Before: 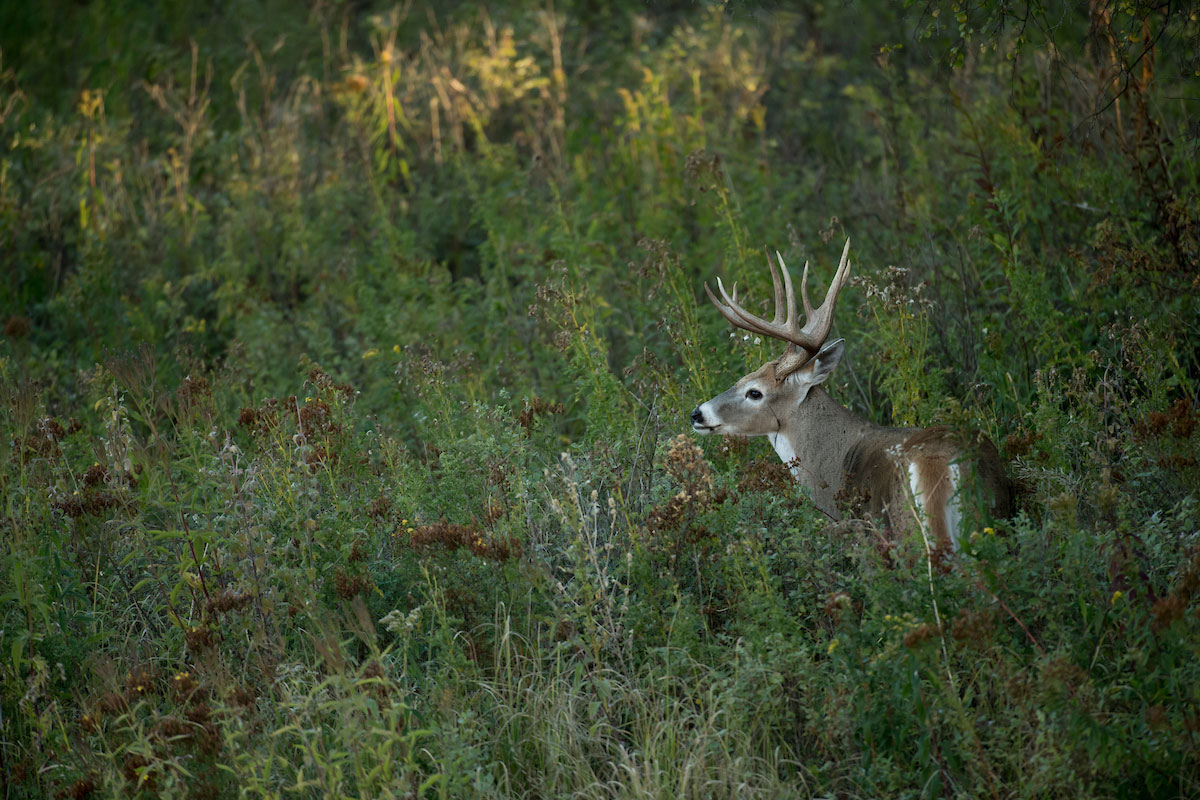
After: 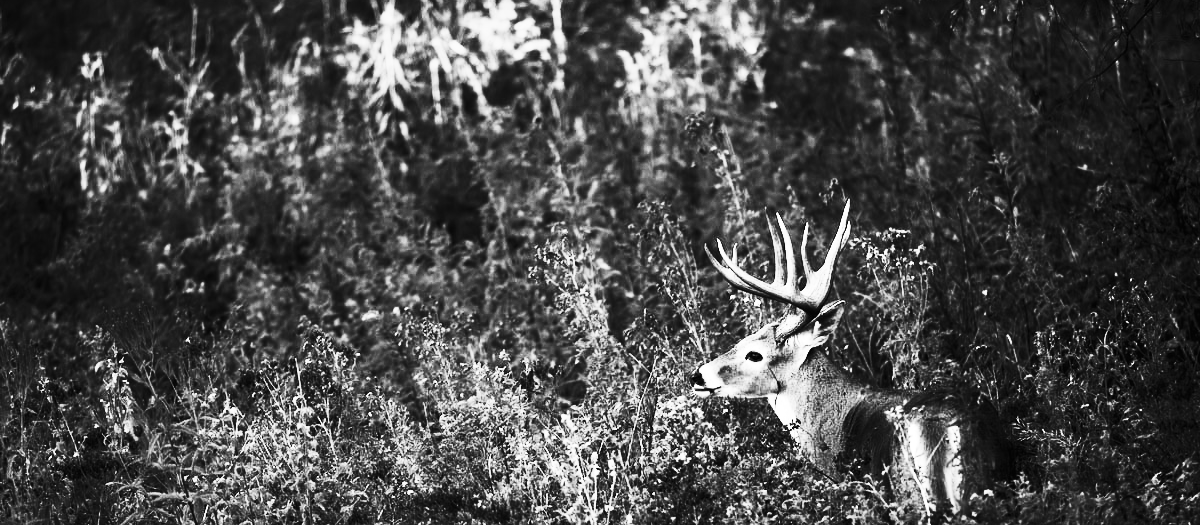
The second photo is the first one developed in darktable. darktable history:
vibrance: vibrance 10%
exposure: black level correction -0.002, exposure 0.54 EV, compensate highlight preservation false
white balance: emerald 1
tone equalizer: -8 EV -0.417 EV, -7 EV -0.389 EV, -6 EV -0.333 EV, -5 EV -0.222 EV, -3 EV 0.222 EV, -2 EV 0.333 EV, -1 EV 0.389 EV, +0 EV 0.417 EV, edges refinement/feathering 500, mask exposure compensation -1.57 EV, preserve details no
monochrome: on, module defaults
crop and rotate: top 4.848%, bottom 29.503%
contrast brightness saturation: contrast 0.93, brightness 0.2
color calibration: output R [0.946, 0.065, -0.013, 0], output G [-0.246, 1.264, -0.017, 0], output B [0.046, -0.098, 1.05, 0], illuminant custom, x 0.344, y 0.359, temperature 5045.54 K
